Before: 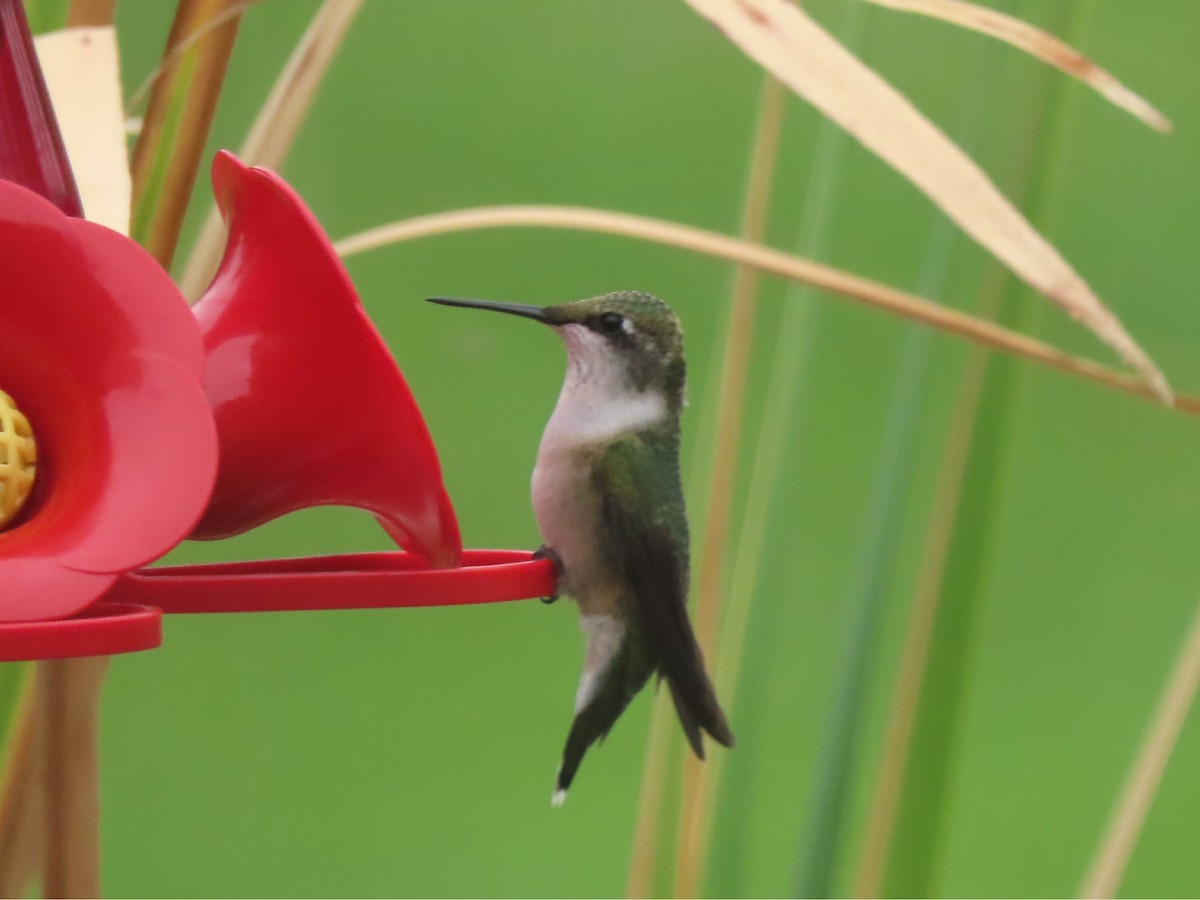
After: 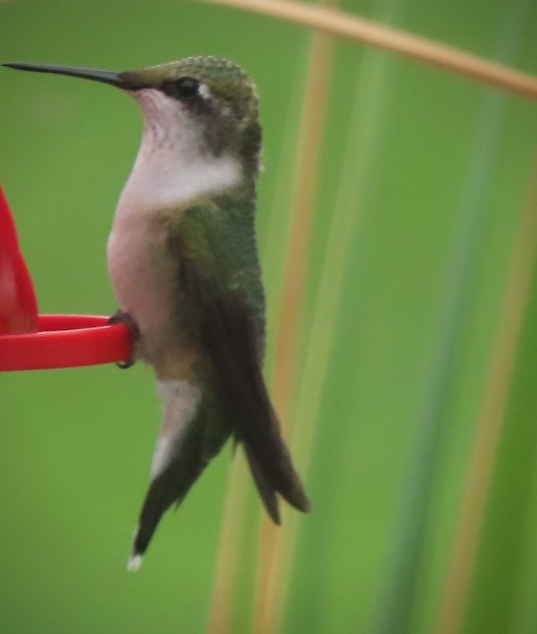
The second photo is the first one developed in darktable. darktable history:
vignetting: saturation -0.026
crop: left 35.368%, top 26.137%, right 19.844%, bottom 3.395%
